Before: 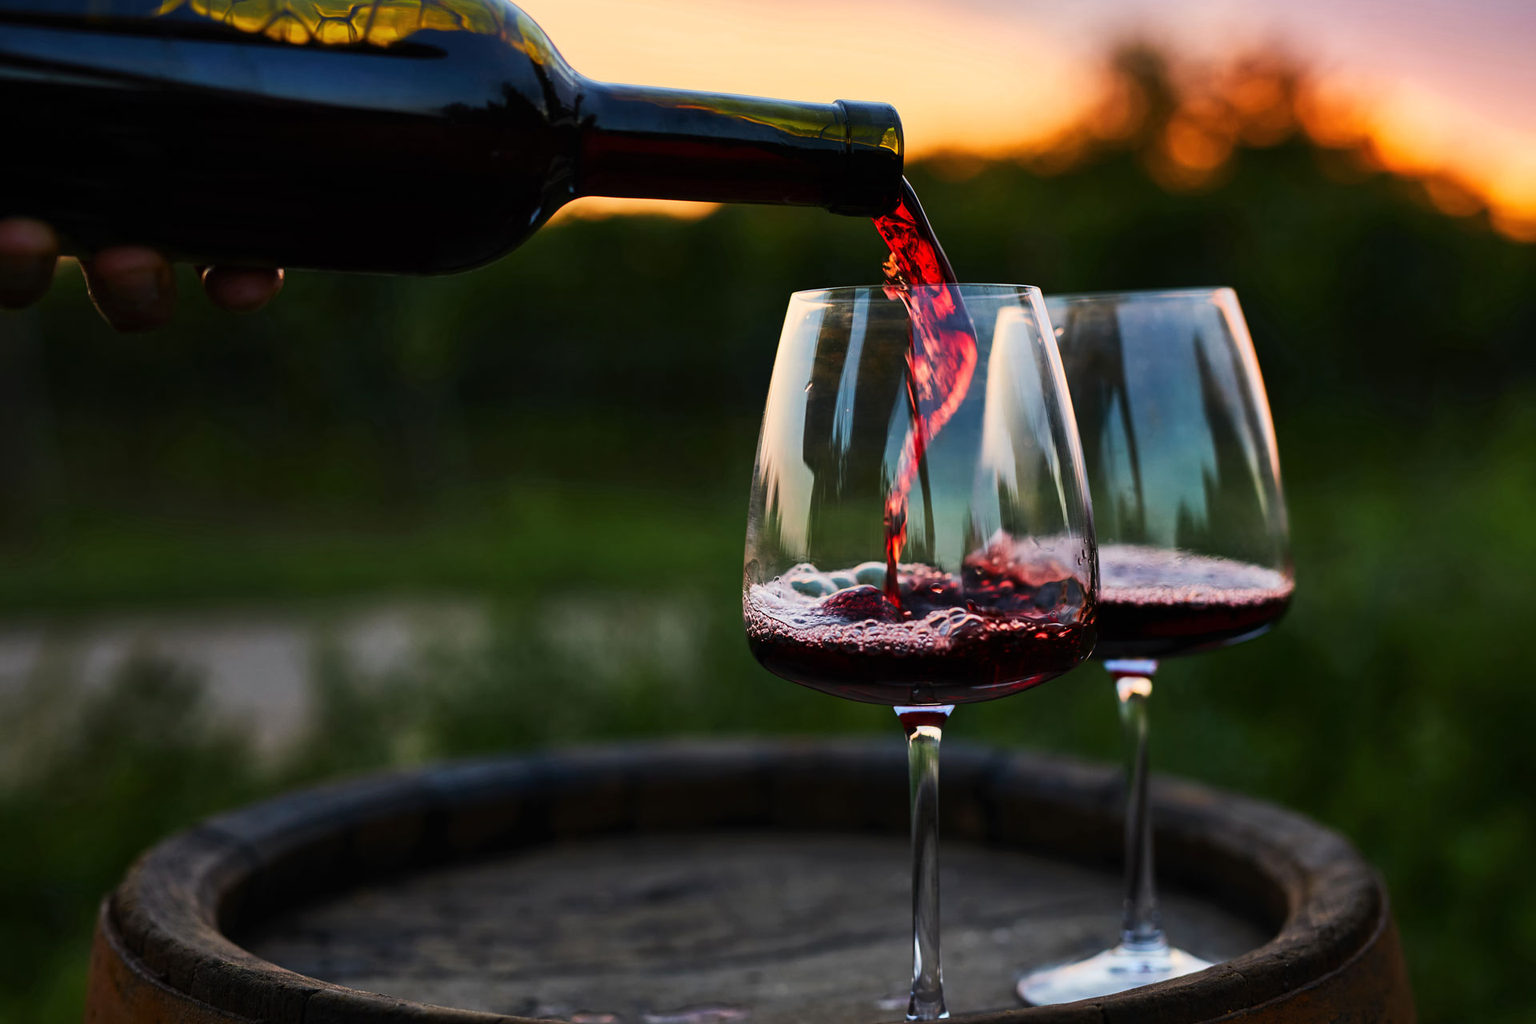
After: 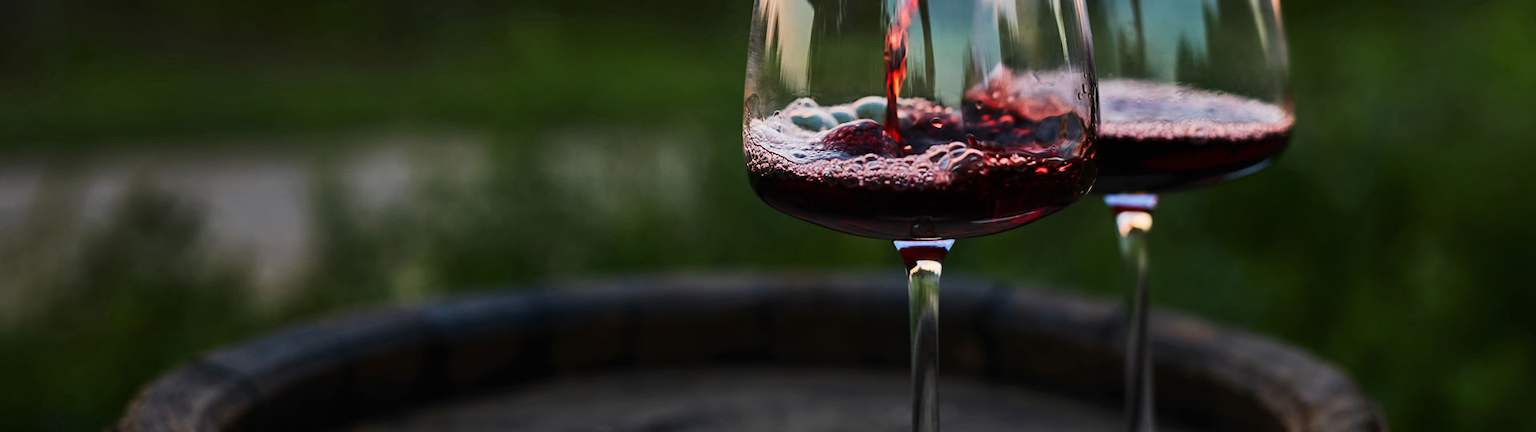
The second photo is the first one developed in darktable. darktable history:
crop: top 45.499%, bottom 12.249%
